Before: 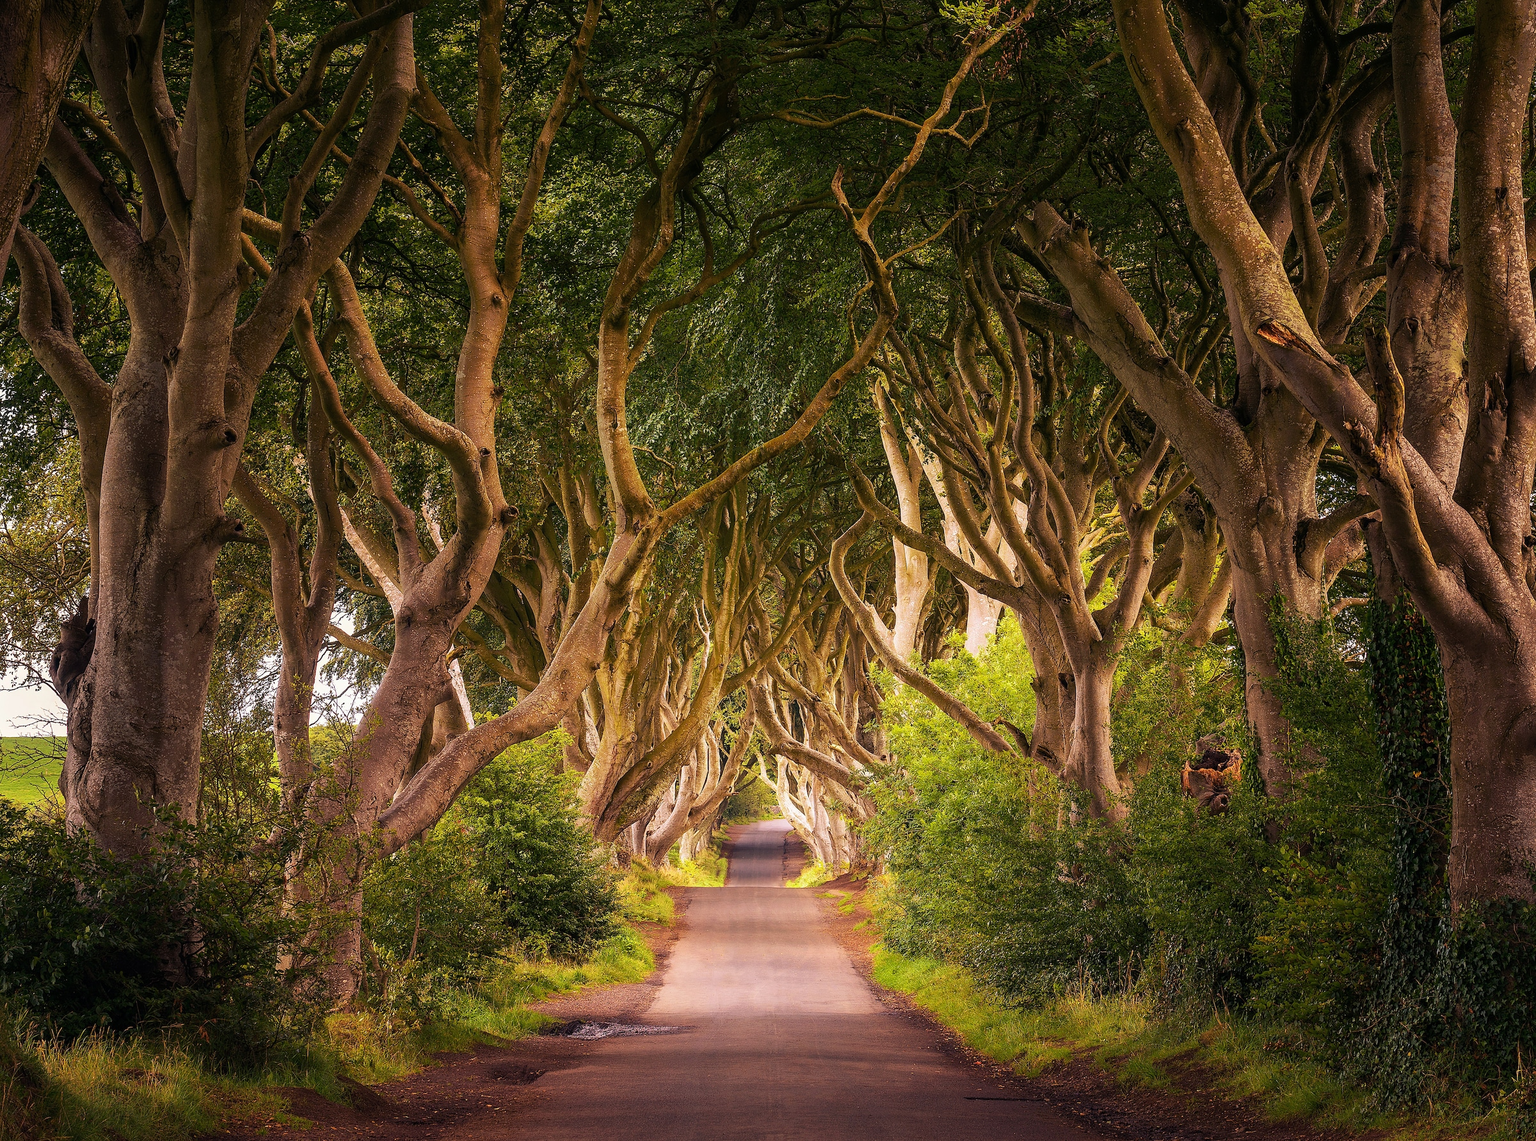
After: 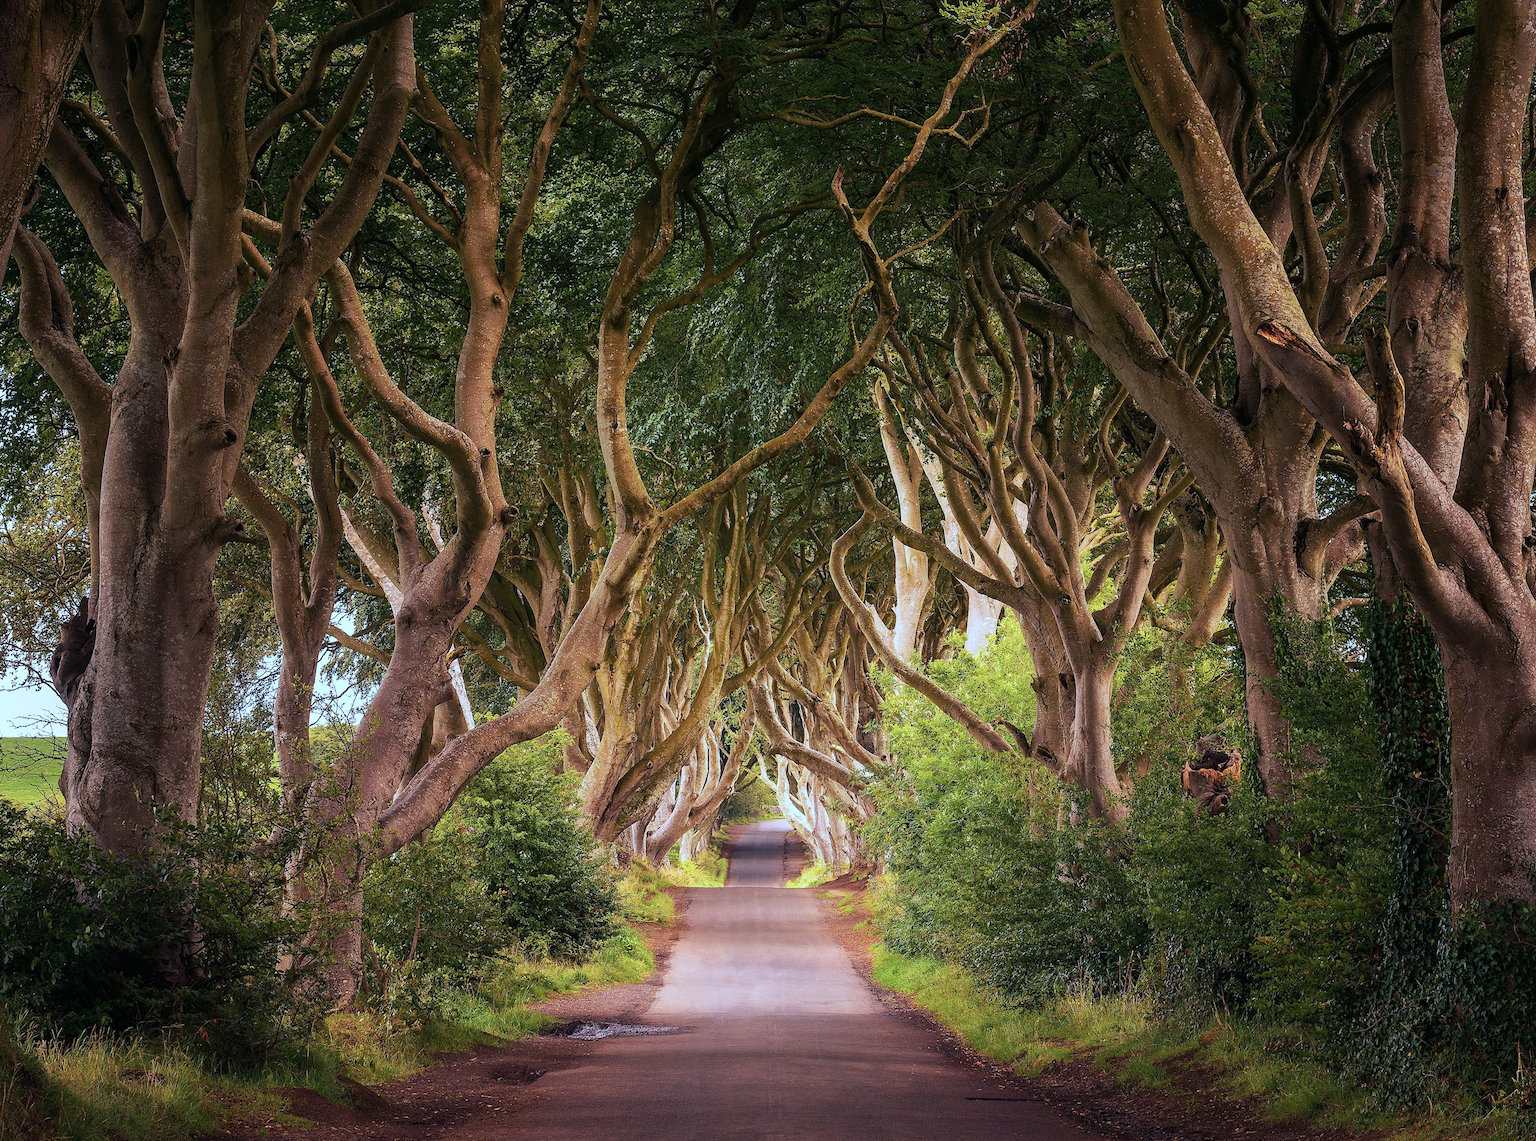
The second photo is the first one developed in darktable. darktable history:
color correction: highlights a* -9.05, highlights b* -22.89
